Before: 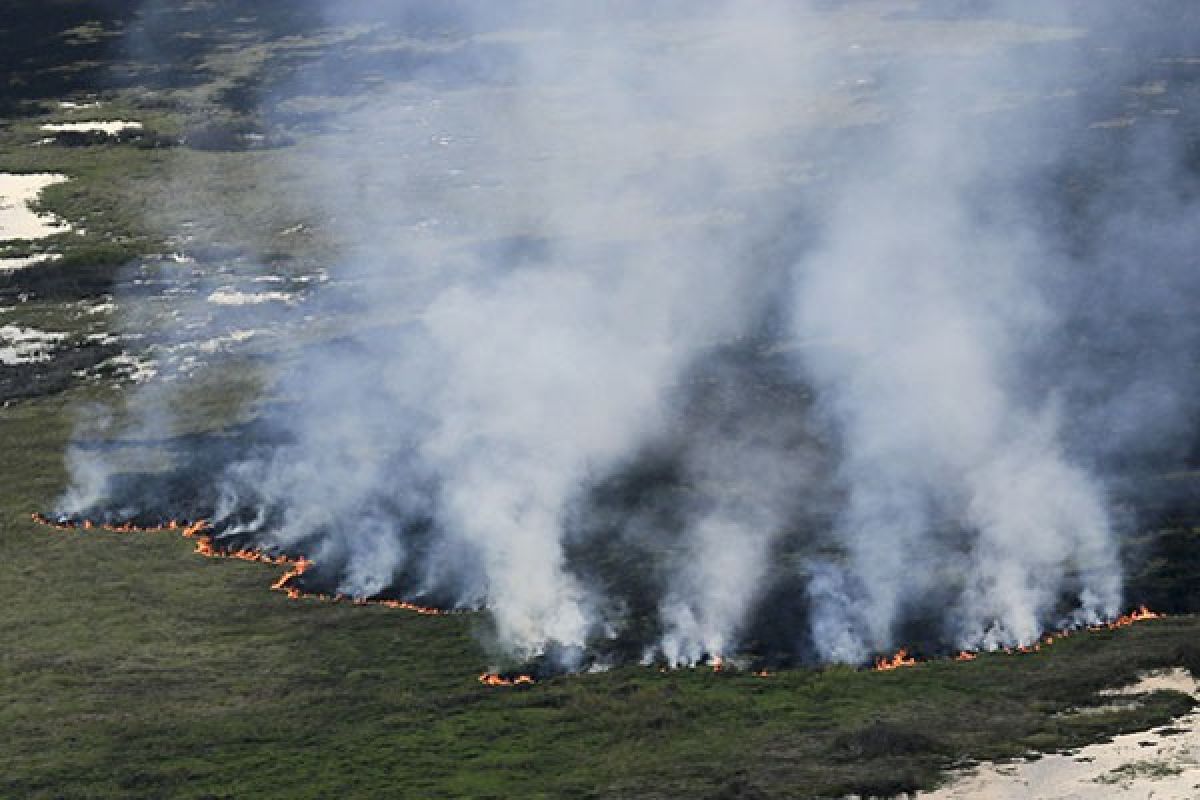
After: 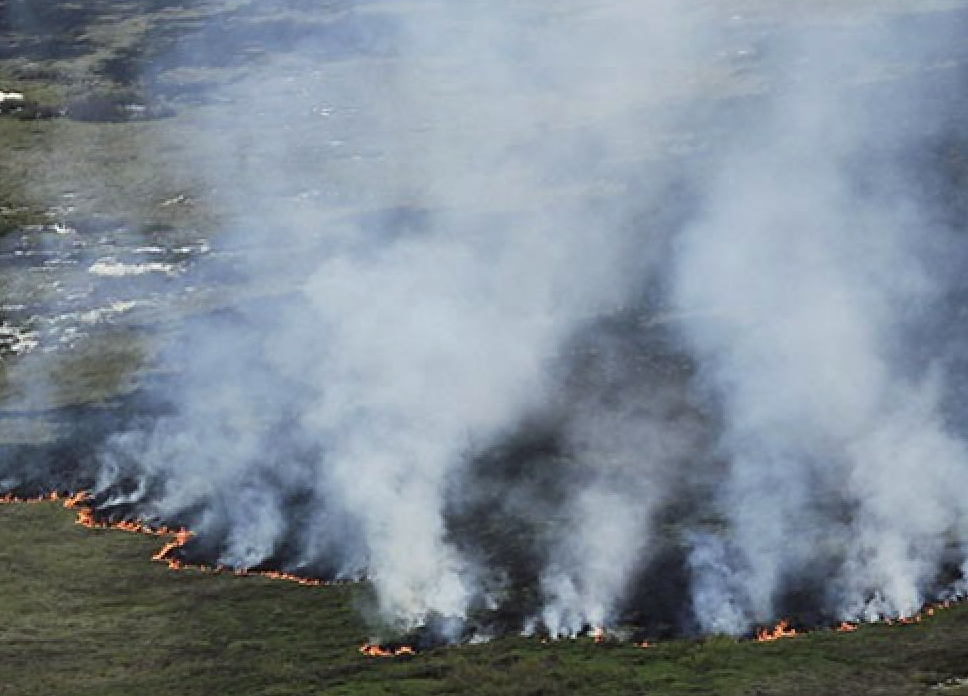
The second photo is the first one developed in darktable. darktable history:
crop: left 9.962%, top 3.649%, right 9.312%, bottom 9.287%
color correction: highlights a* -2.72, highlights b* -2.41, shadows a* 2.33, shadows b* 2.65
